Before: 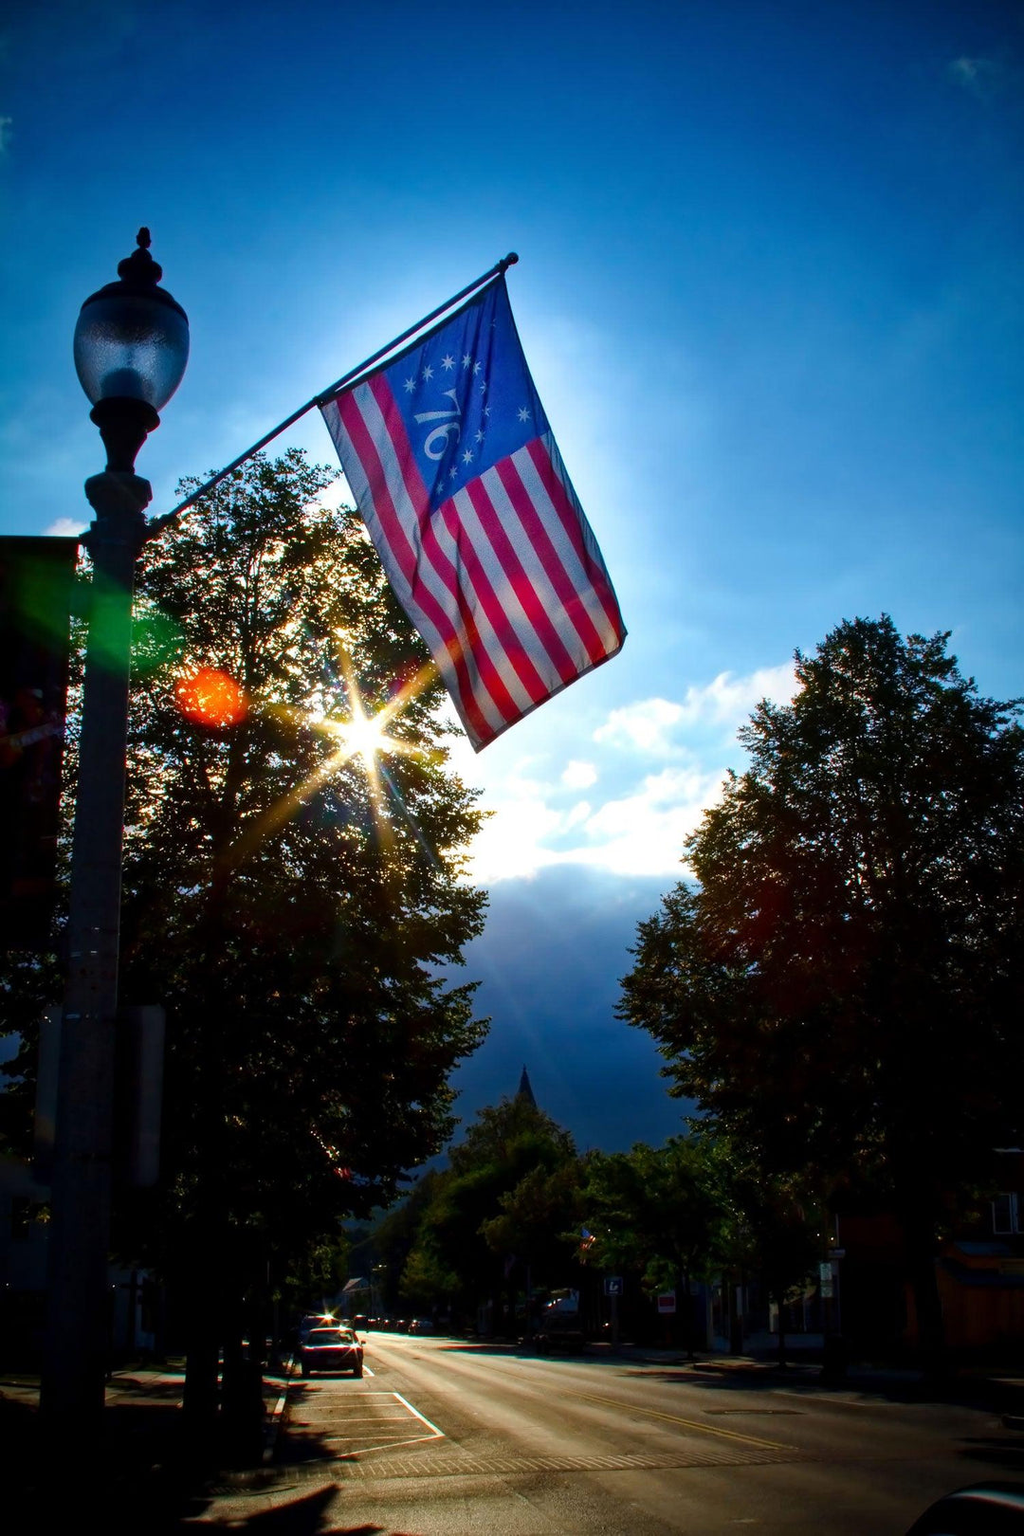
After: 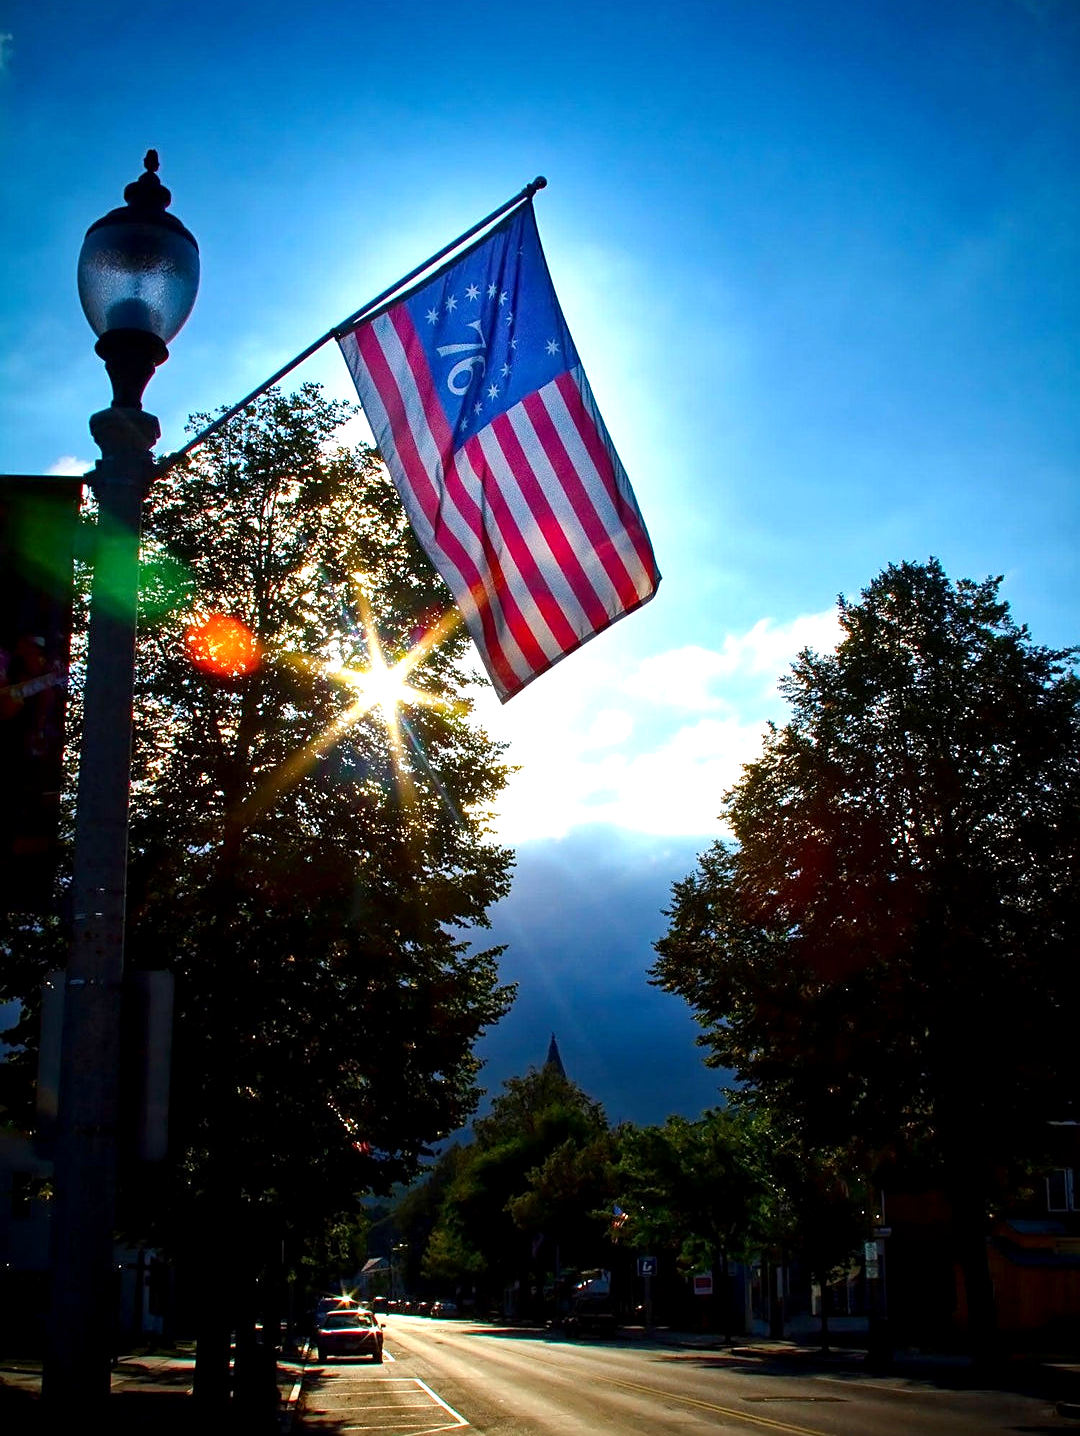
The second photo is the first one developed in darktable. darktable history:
crop and rotate: top 5.558%, bottom 5.75%
exposure: black level correction 0.001, exposure 0.499 EV, compensate highlight preservation false
sharpen: on, module defaults
